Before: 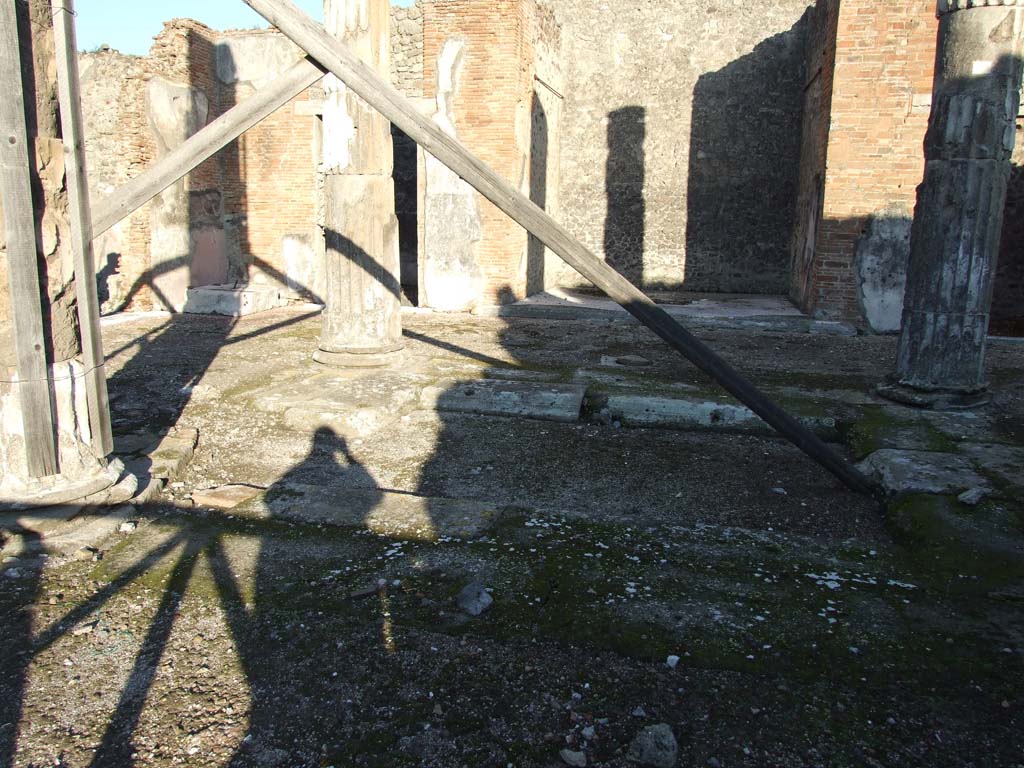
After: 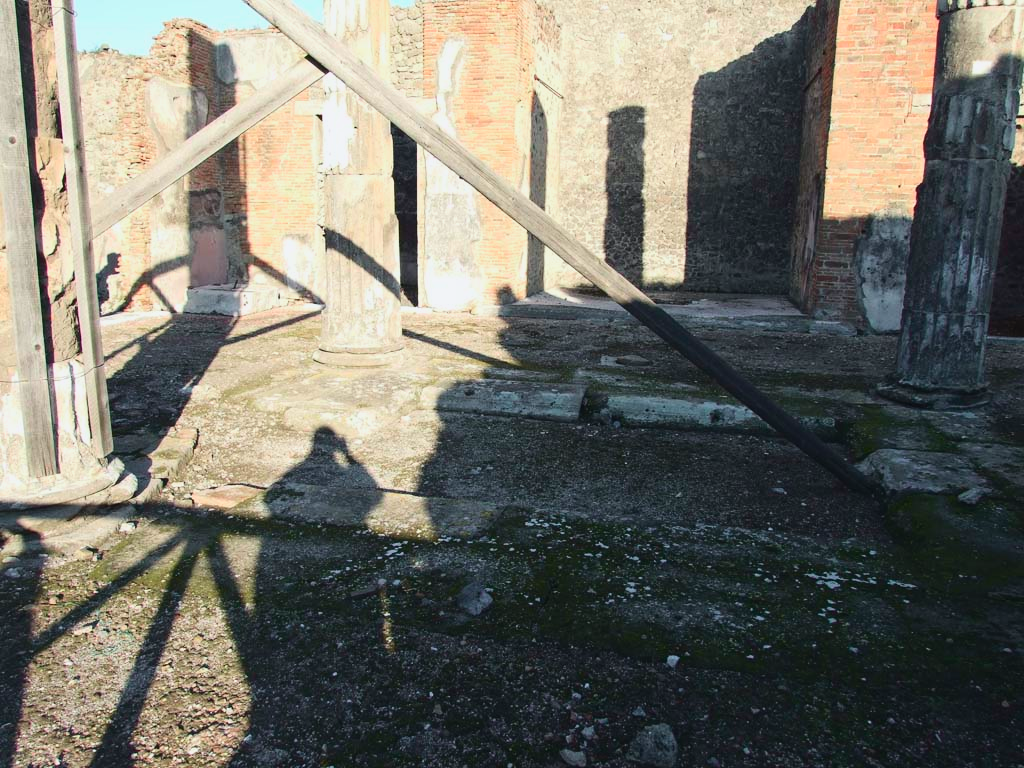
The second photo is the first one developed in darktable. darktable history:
tone curve: curves: ch0 [(0, 0.025) (0.15, 0.143) (0.452, 0.486) (0.751, 0.788) (1, 0.961)]; ch1 [(0, 0) (0.43, 0.408) (0.476, 0.469) (0.497, 0.494) (0.546, 0.571) (0.566, 0.607) (0.62, 0.657) (1, 1)]; ch2 [(0, 0) (0.386, 0.397) (0.505, 0.498) (0.547, 0.546) (0.579, 0.58) (1, 1)], color space Lab, independent channels, preserve colors none
